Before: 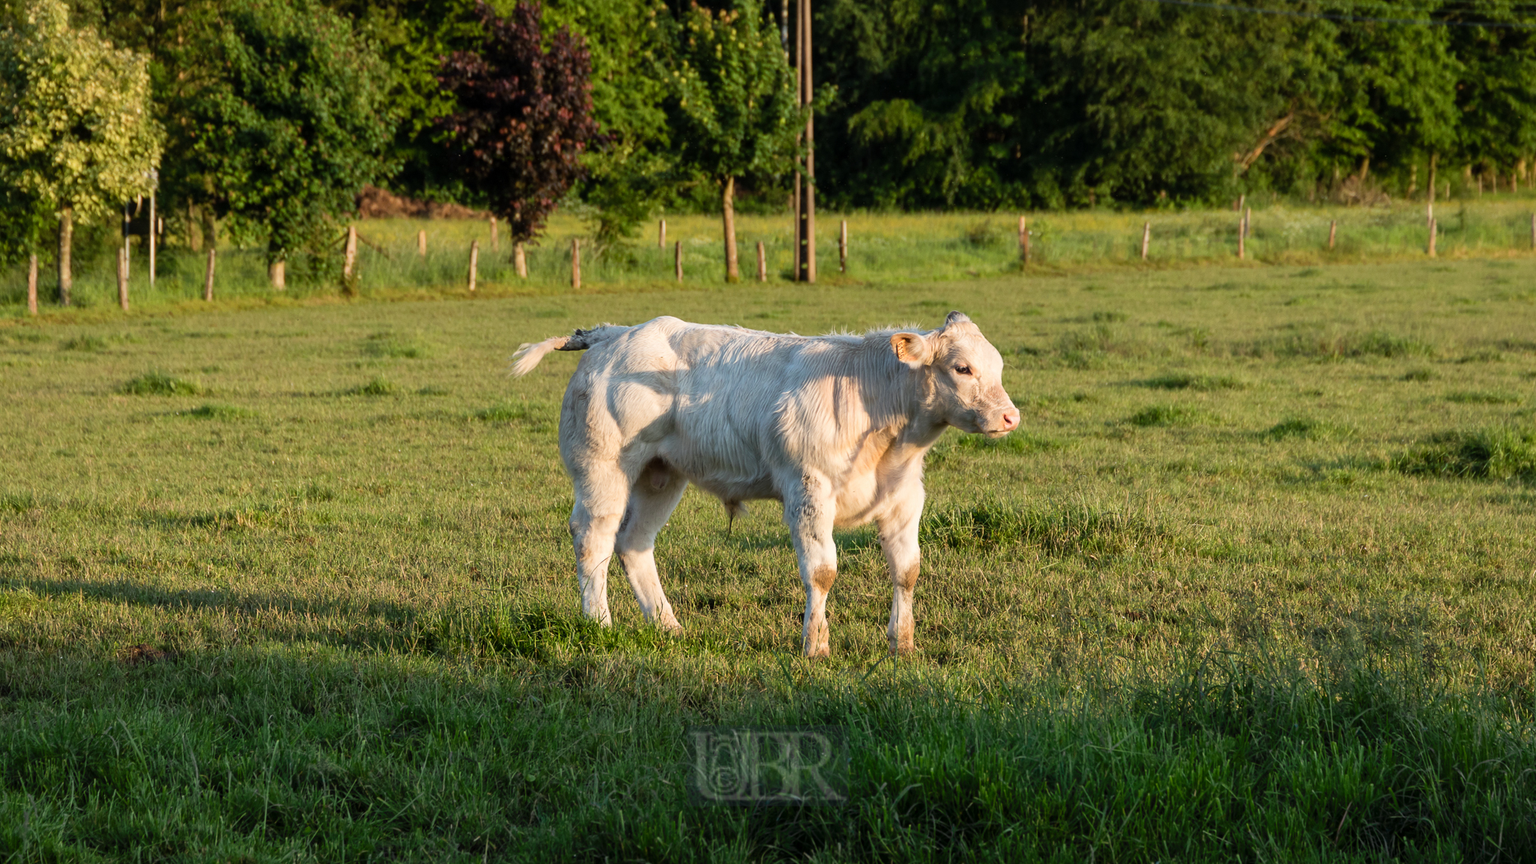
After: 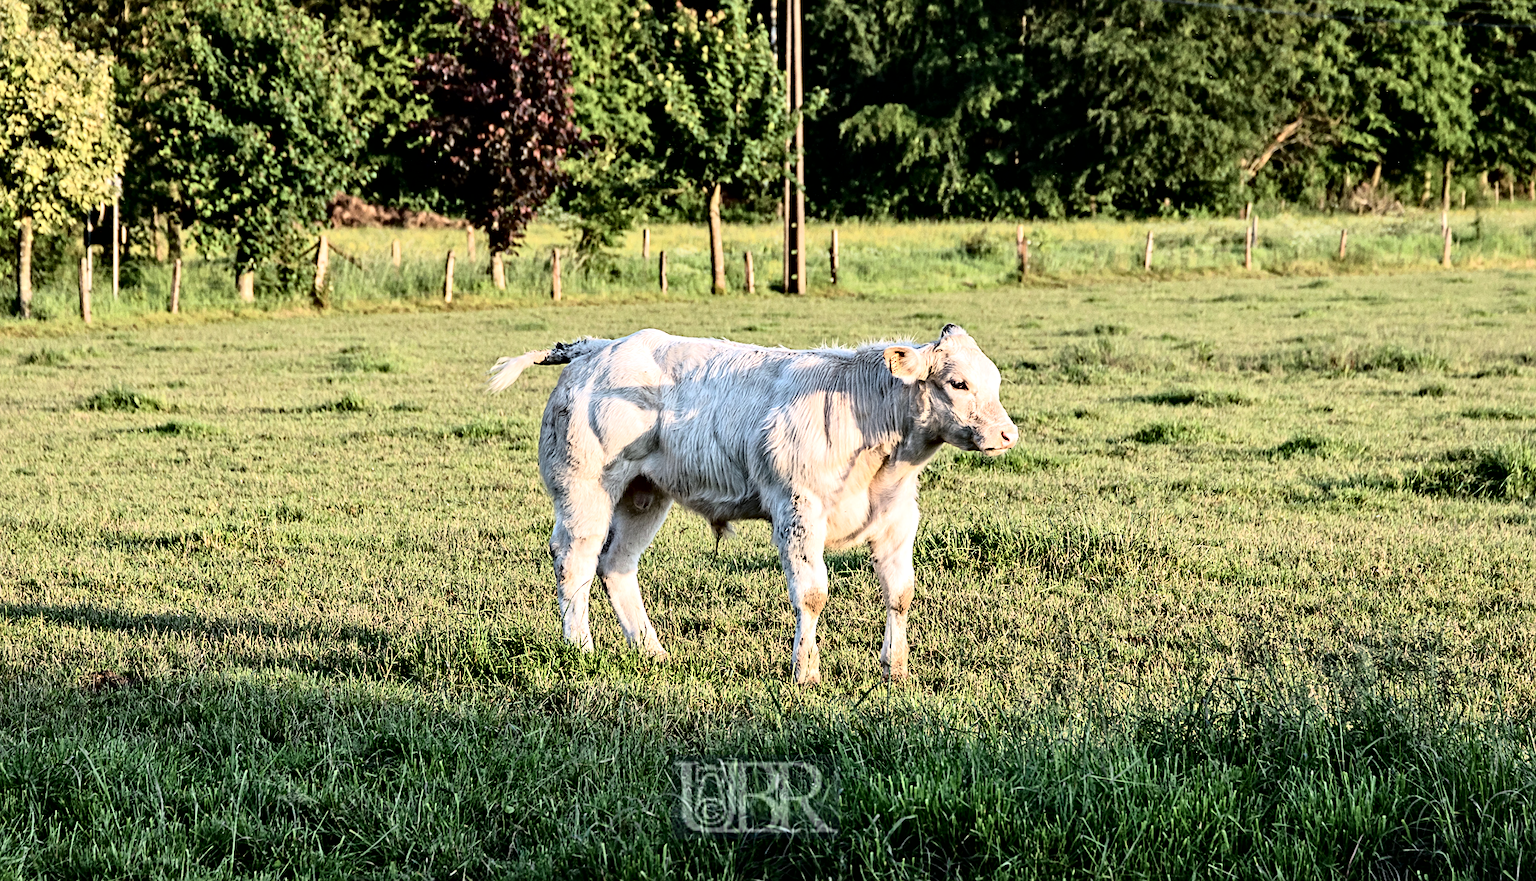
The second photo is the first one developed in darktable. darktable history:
tone curve: curves: ch0 [(0, 0) (0.003, 0.002) (0.011, 0.008) (0.025, 0.019) (0.044, 0.034) (0.069, 0.053) (0.1, 0.079) (0.136, 0.127) (0.177, 0.191) (0.224, 0.274) (0.277, 0.367) (0.335, 0.465) (0.399, 0.552) (0.468, 0.643) (0.543, 0.737) (0.623, 0.82) (0.709, 0.891) (0.801, 0.928) (0.898, 0.963) (1, 1)], color space Lab, independent channels, preserve colors none
crop and rotate: left 2.753%, right 1.102%, bottom 1.858%
contrast equalizer: y [[0.5, 0.542, 0.583, 0.625, 0.667, 0.708], [0.5 ×6], [0.5 ×6], [0 ×6], [0 ×6]]
sharpen: amount 0.217
color calibration: illuminant as shot in camera, x 0.358, y 0.373, temperature 4628.91 K
